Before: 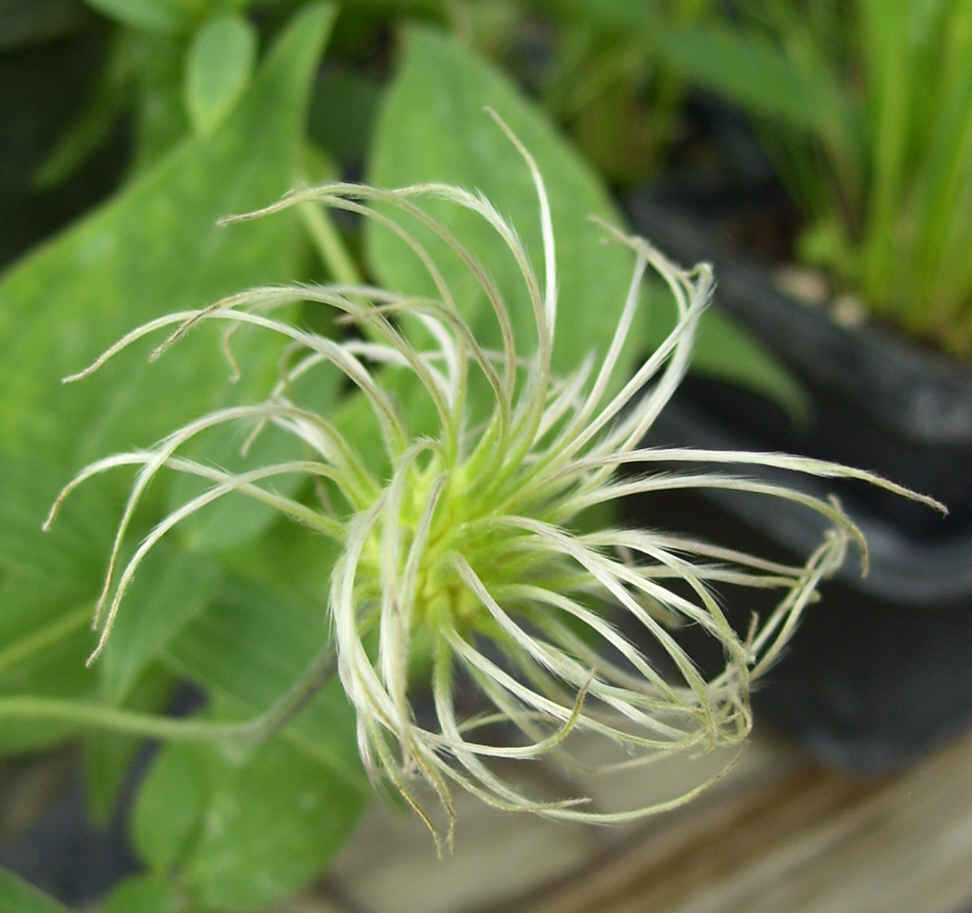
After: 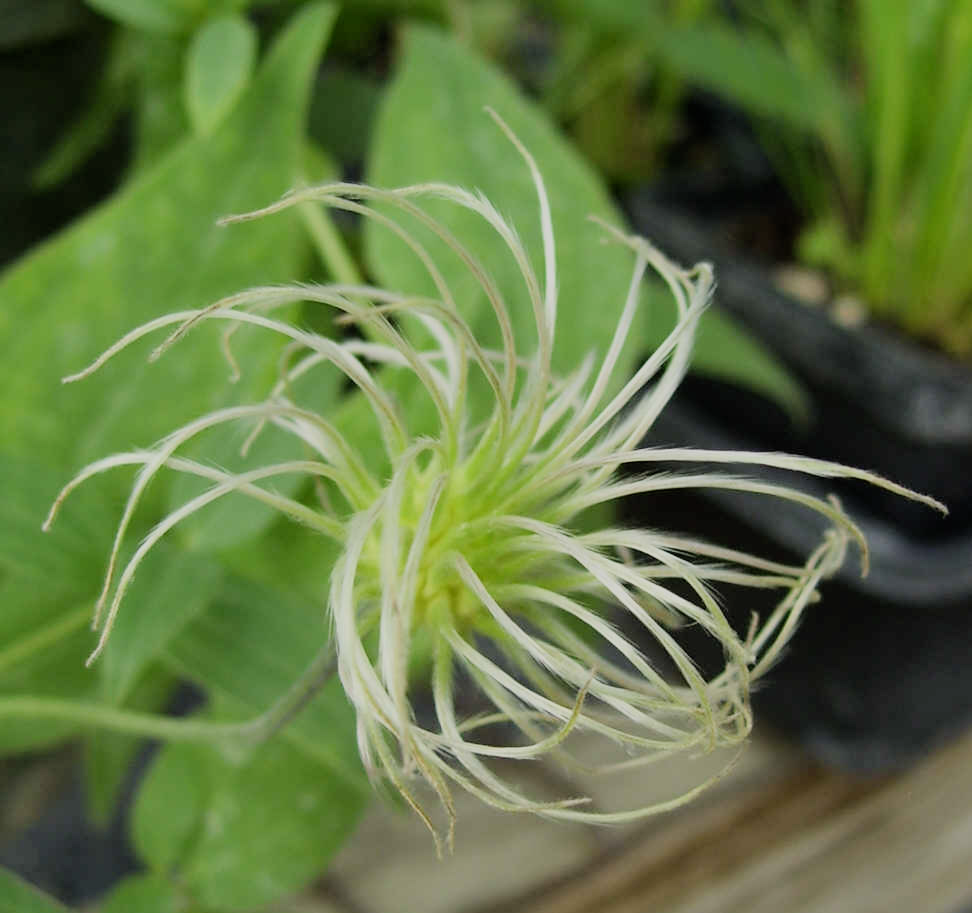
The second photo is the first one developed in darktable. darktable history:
exposure: compensate highlight preservation false
filmic rgb: black relative exposure -7.65 EV, white relative exposure 4.56 EV, hardness 3.61
